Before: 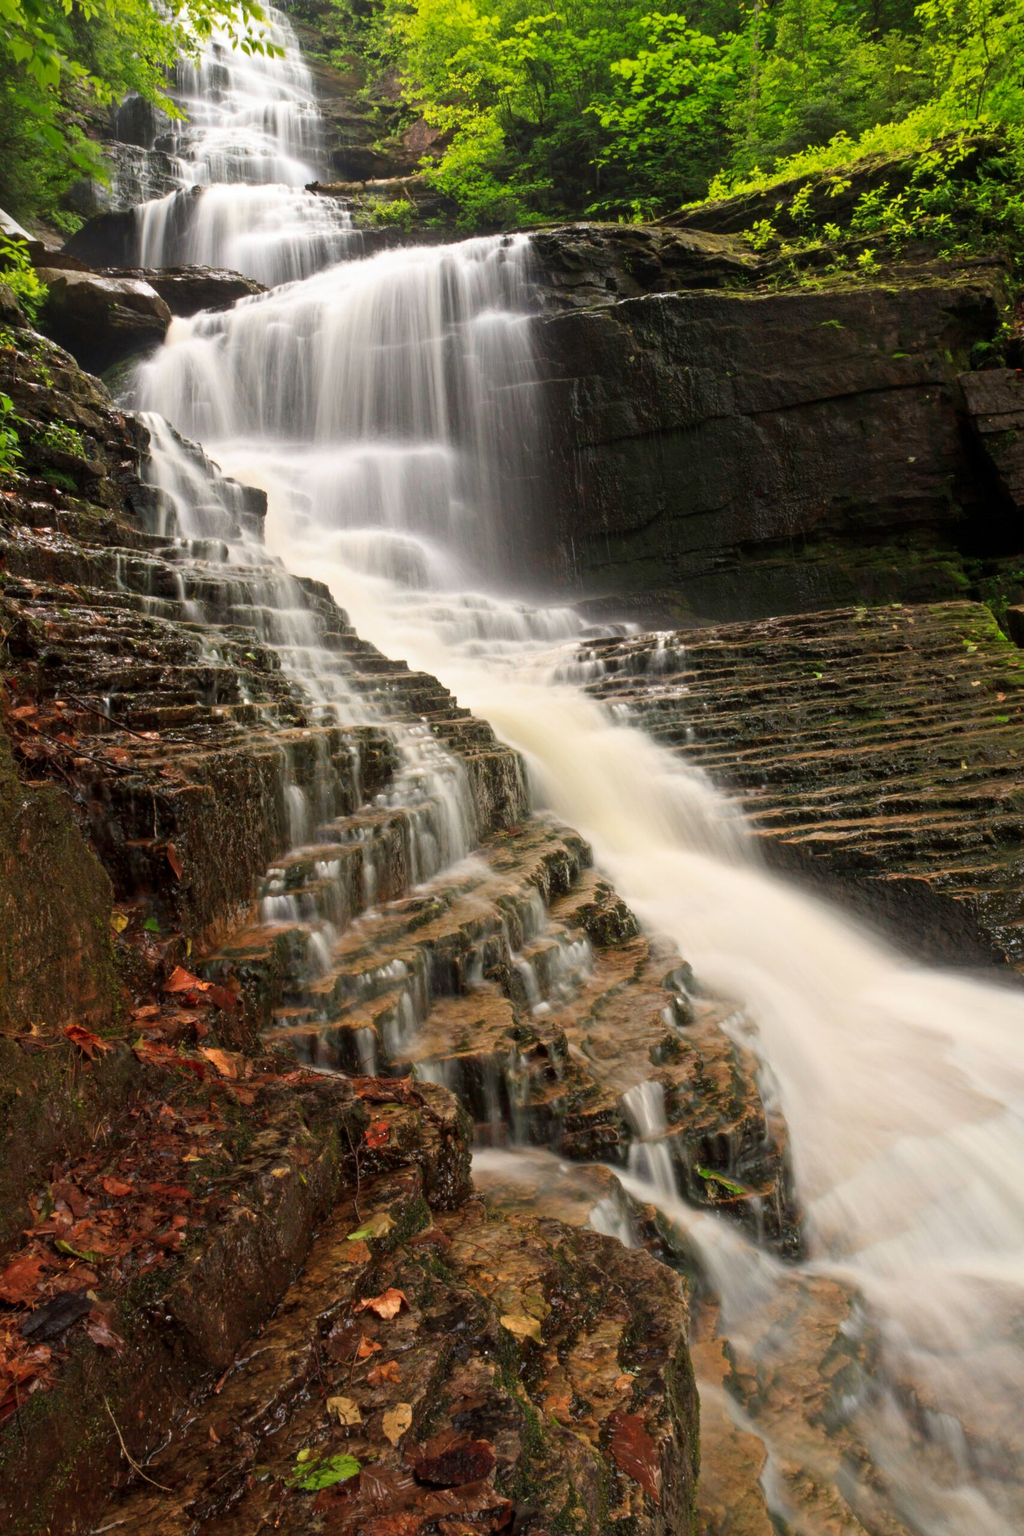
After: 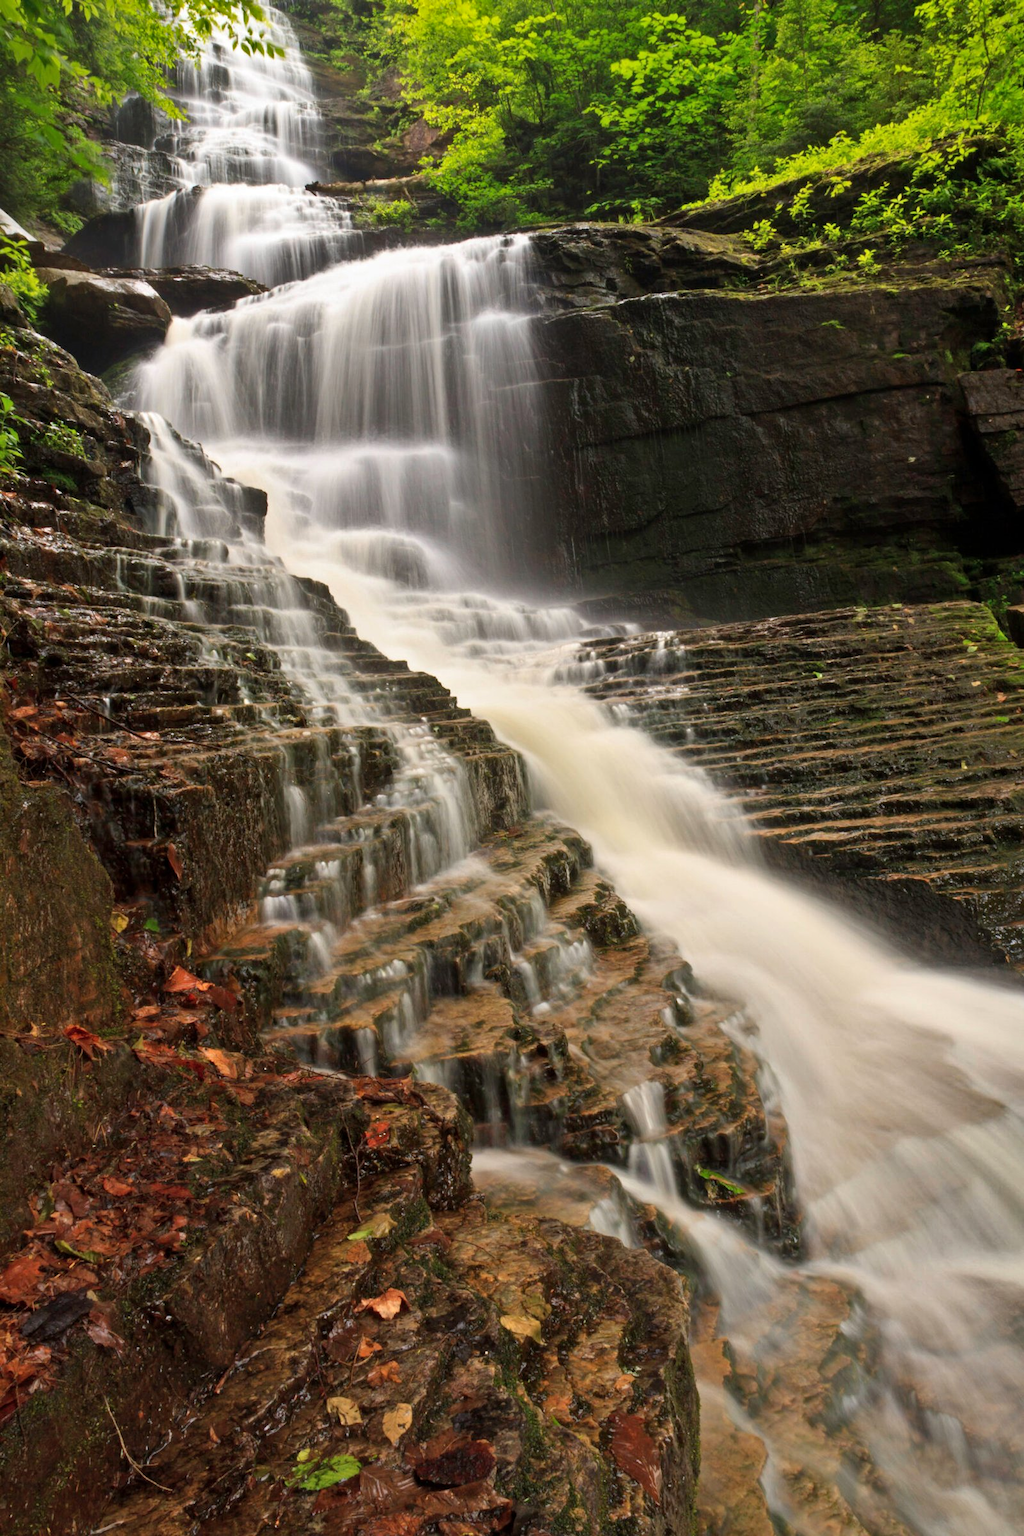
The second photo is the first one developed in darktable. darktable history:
shadows and highlights: shadows 24.64, highlights -76.4, soften with gaussian
